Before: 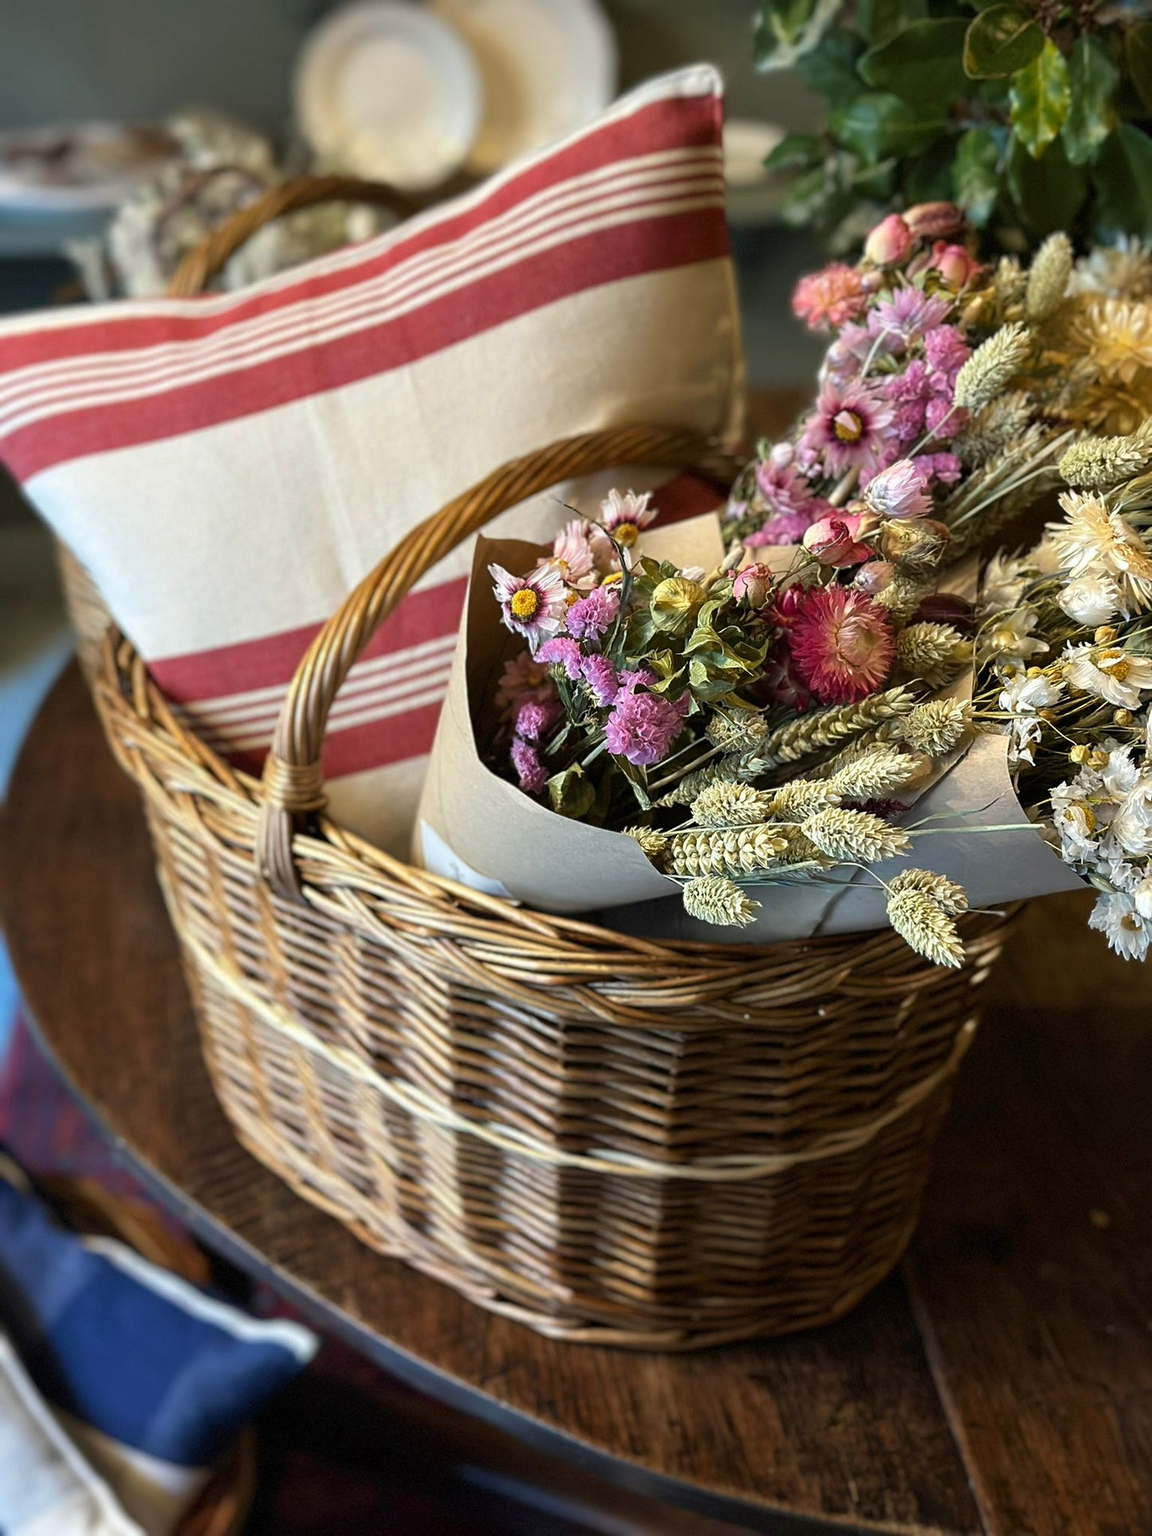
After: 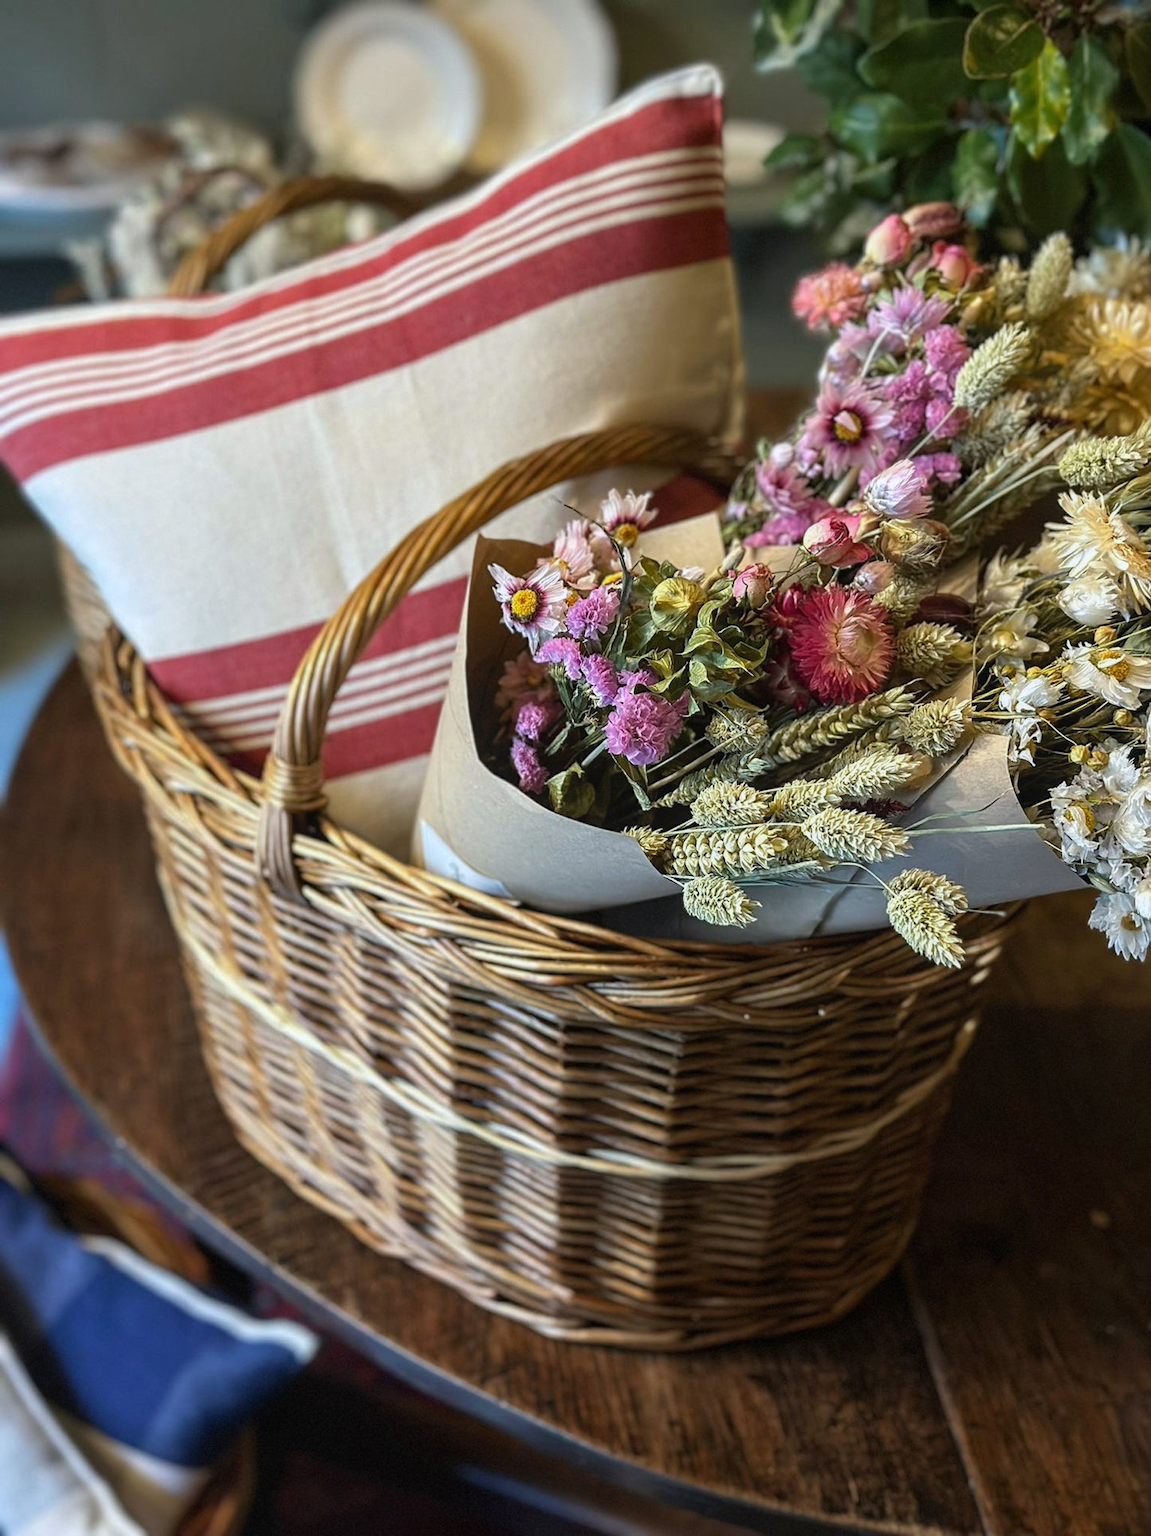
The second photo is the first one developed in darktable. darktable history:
local contrast: detail 110%
white balance: red 0.976, blue 1.04
